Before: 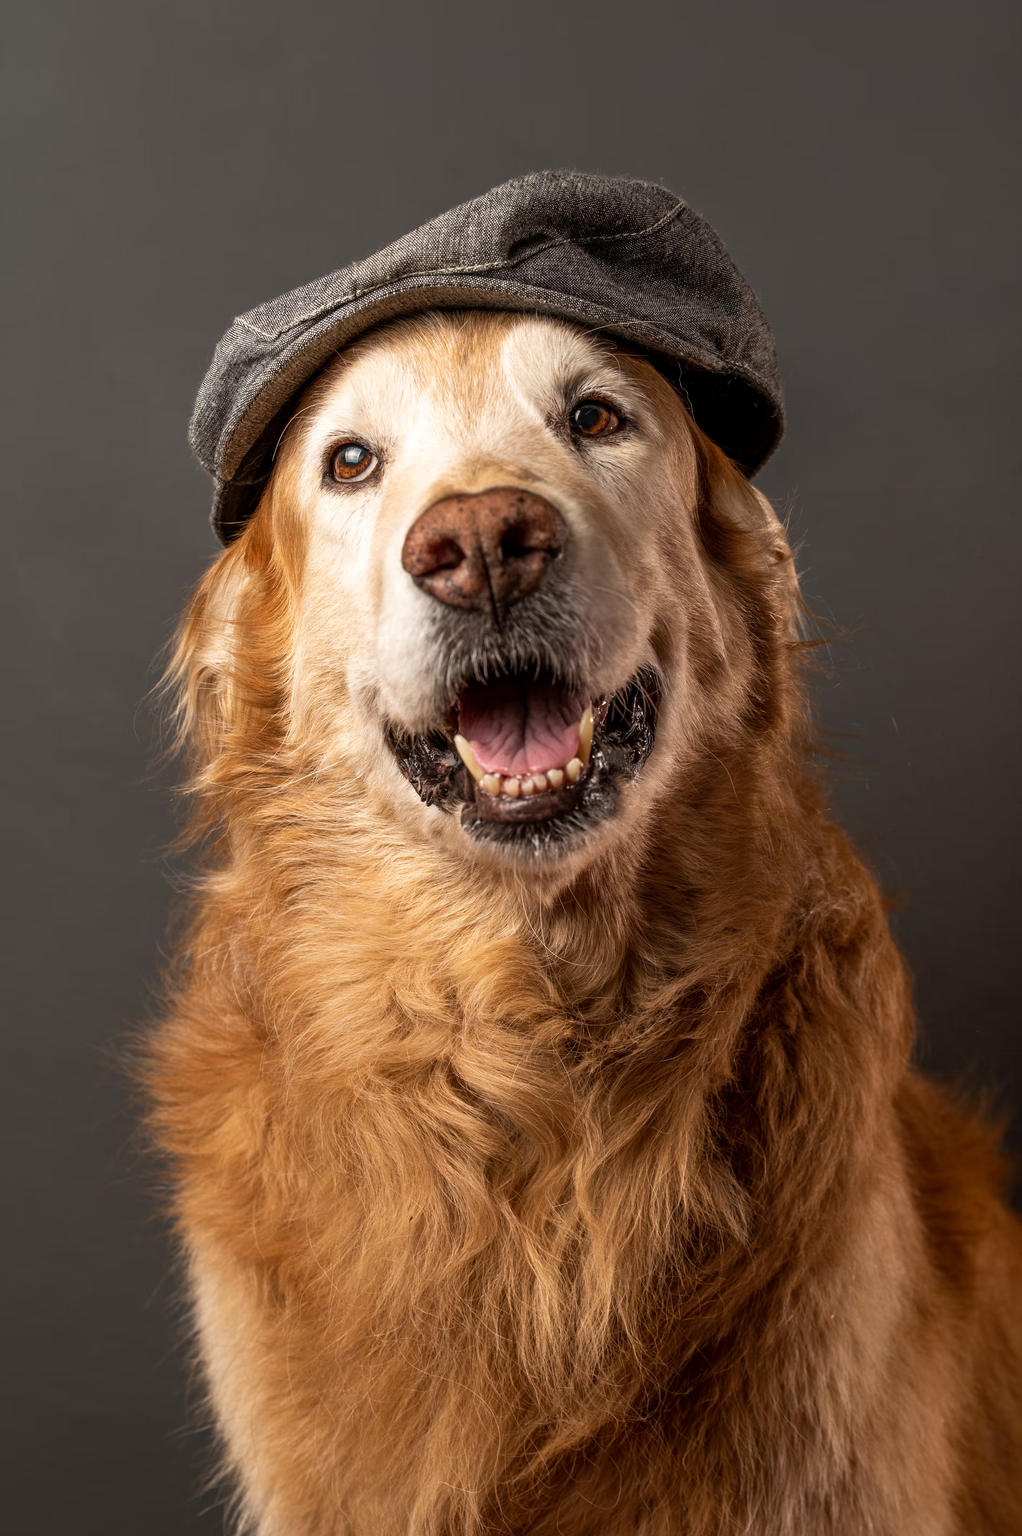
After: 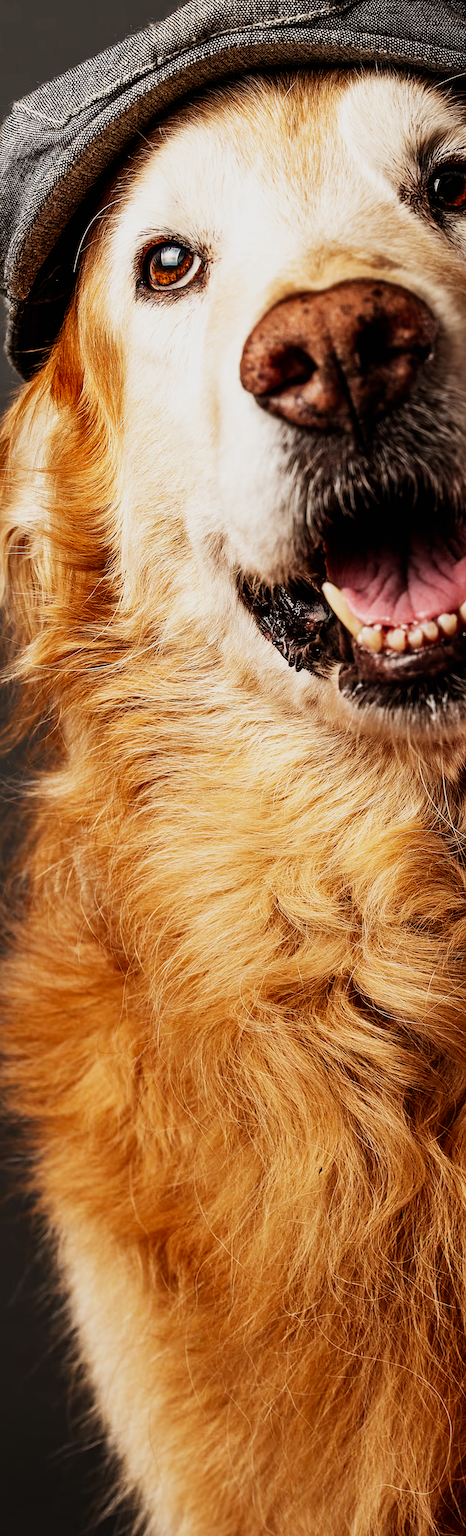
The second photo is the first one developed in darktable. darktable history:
sigmoid: contrast 2, skew -0.2, preserve hue 0%, red attenuation 0.1, red rotation 0.035, green attenuation 0.1, green rotation -0.017, blue attenuation 0.15, blue rotation -0.052, base primaries Rec2020
crop and rotate: left 21.77%, top 18.528%, right 44.676%, bottom 2.997%
rotate and perspective: rotation -4.98°, automatic cropping off
sharpen: on, module defaults
